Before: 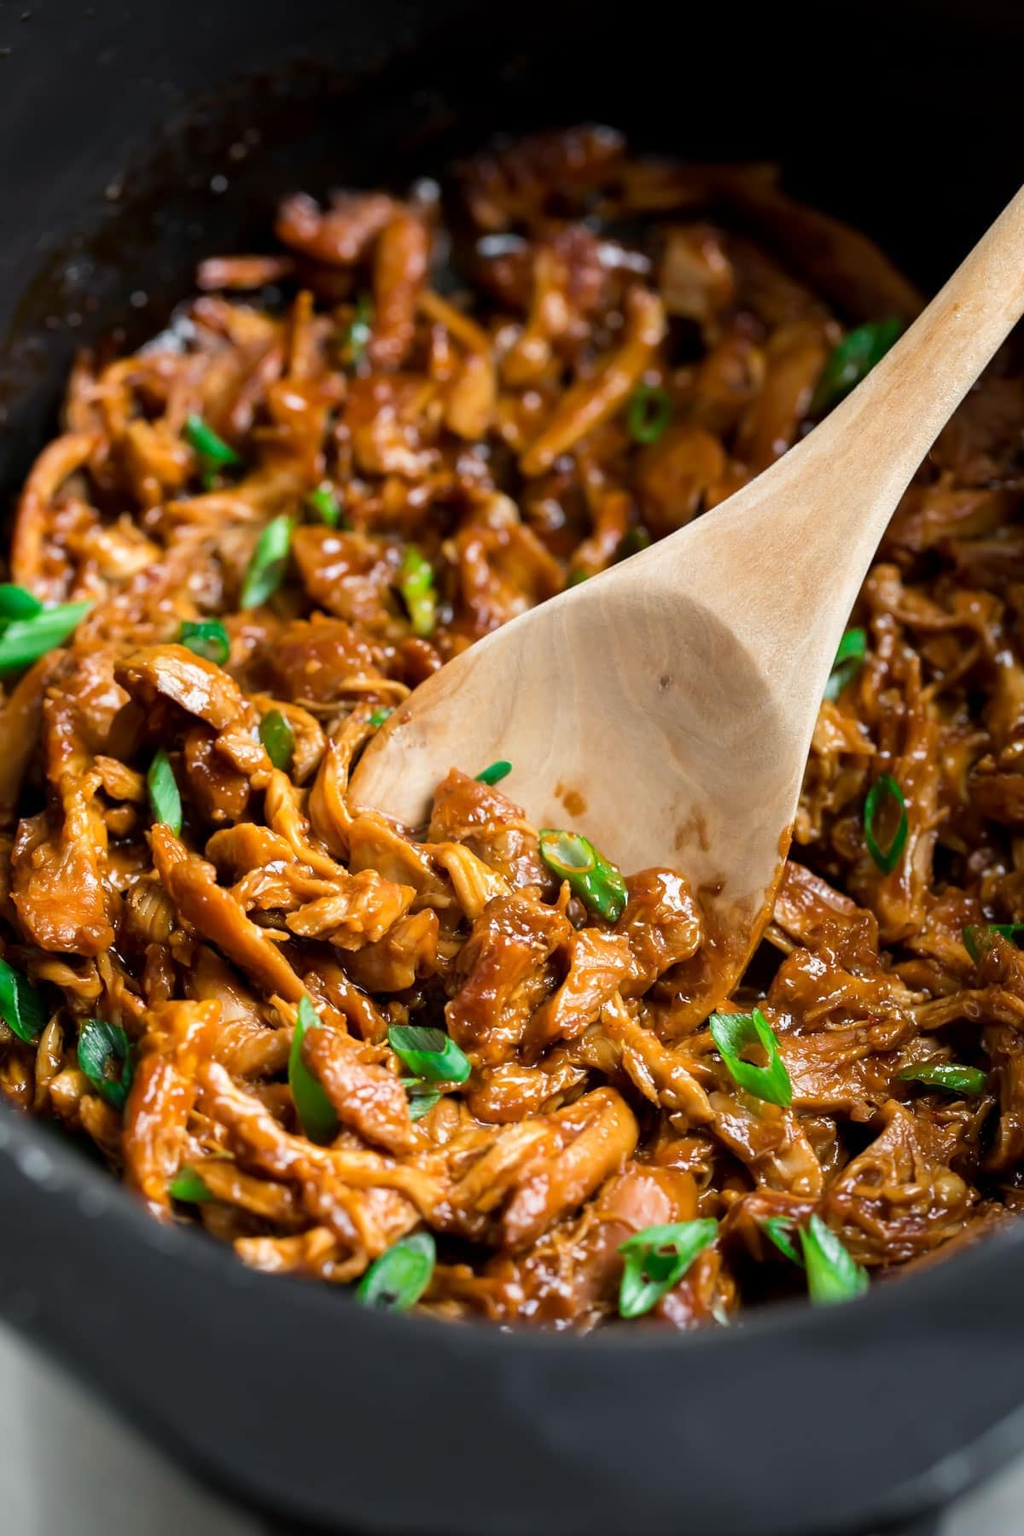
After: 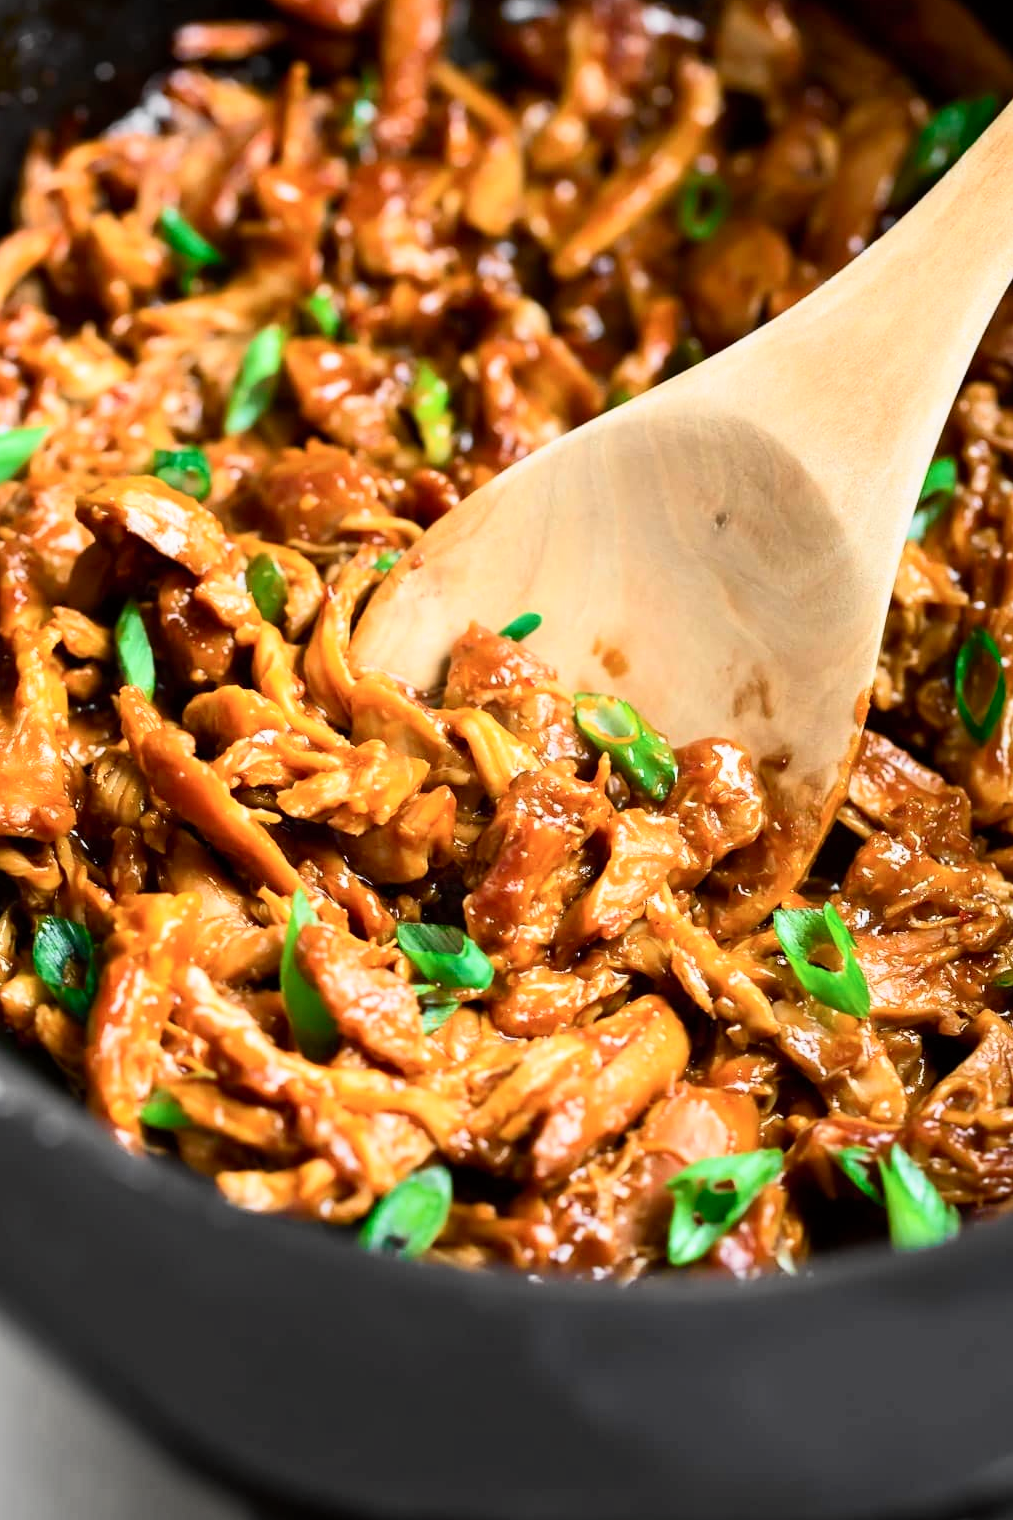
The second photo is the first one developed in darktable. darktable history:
crop and rotate: left 4.842%, top 15.51%, right 10.668%
tone curve: curves: ch0 [(0, 0) (0.055, 0.05) (0.258, 0.287) (0.434, 0.526) (0.517, 0.648) (0.745, 0.874) (1, 1)]; ch1 [(0, 0) (0.346, 0.307) (0.418, 0.383) (0.46, 0.439) (0.482, 0.493) (0.502, 0.503) (0.517, 0.514) (0.55, 0.561) (0.588, 0.603) (0.646, 0.688) (1, 1)]; ch2 [(0, 0) (0.346, 0.34) (0.431, 0.45) (0.485, 0.499) (0.5, 0.503) (0.527, 0.525) (0.545, 0.562) (0.679, 0.706) (1, 1)], color space Lab, independent channels, preserve colors none
